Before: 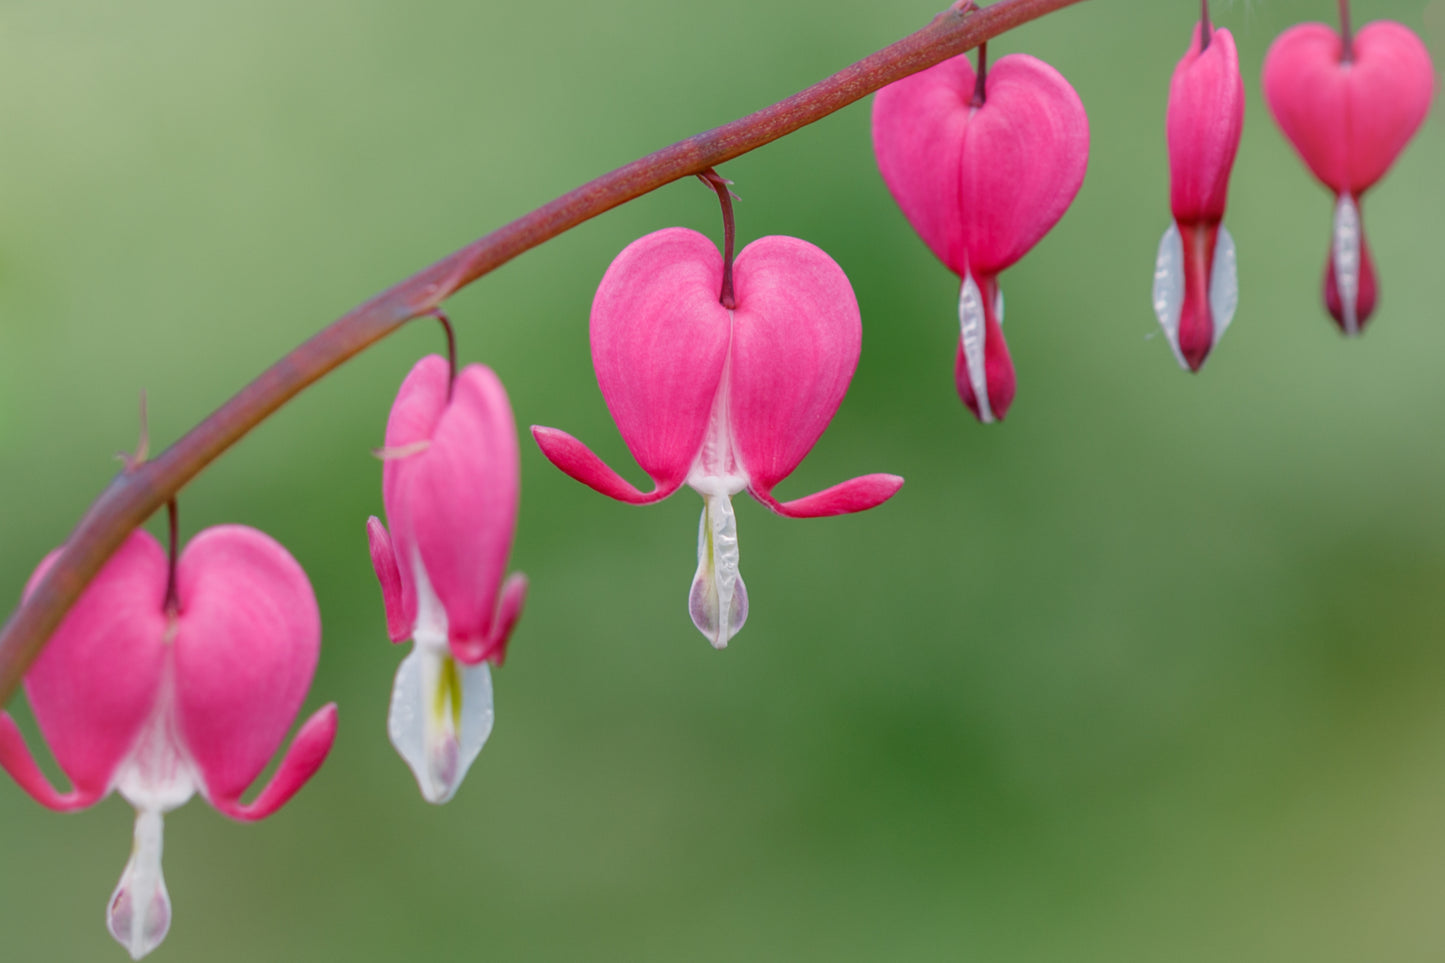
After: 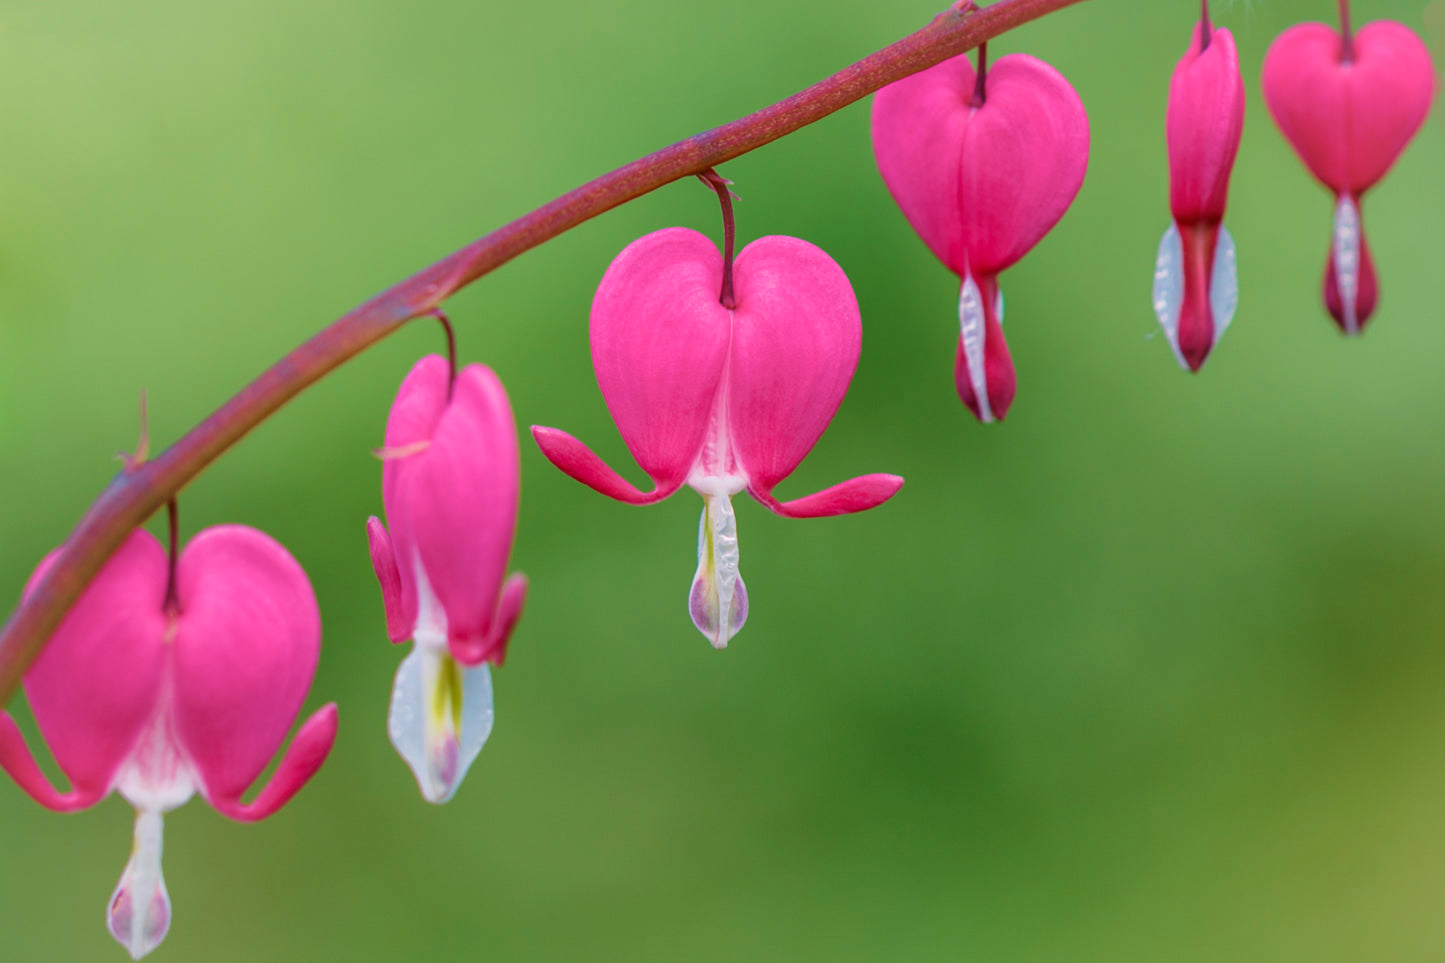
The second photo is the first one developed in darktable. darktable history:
velvia: strength 66.8%, mid-tones bias 0.975
